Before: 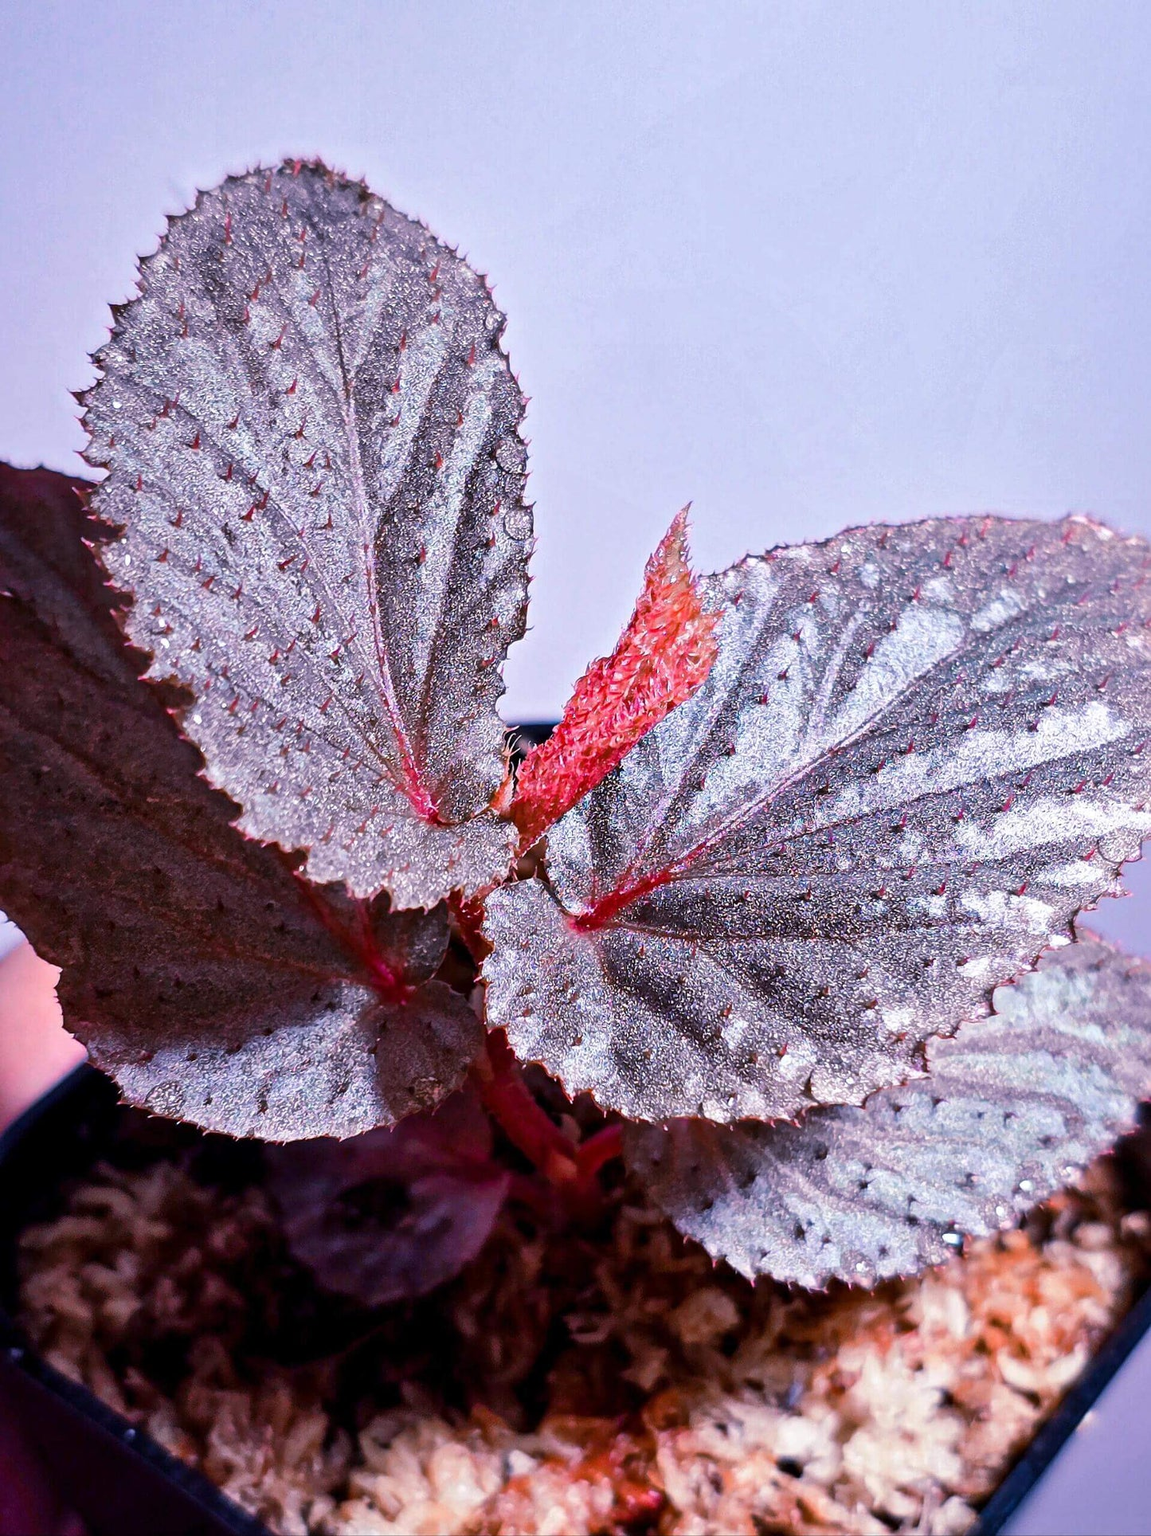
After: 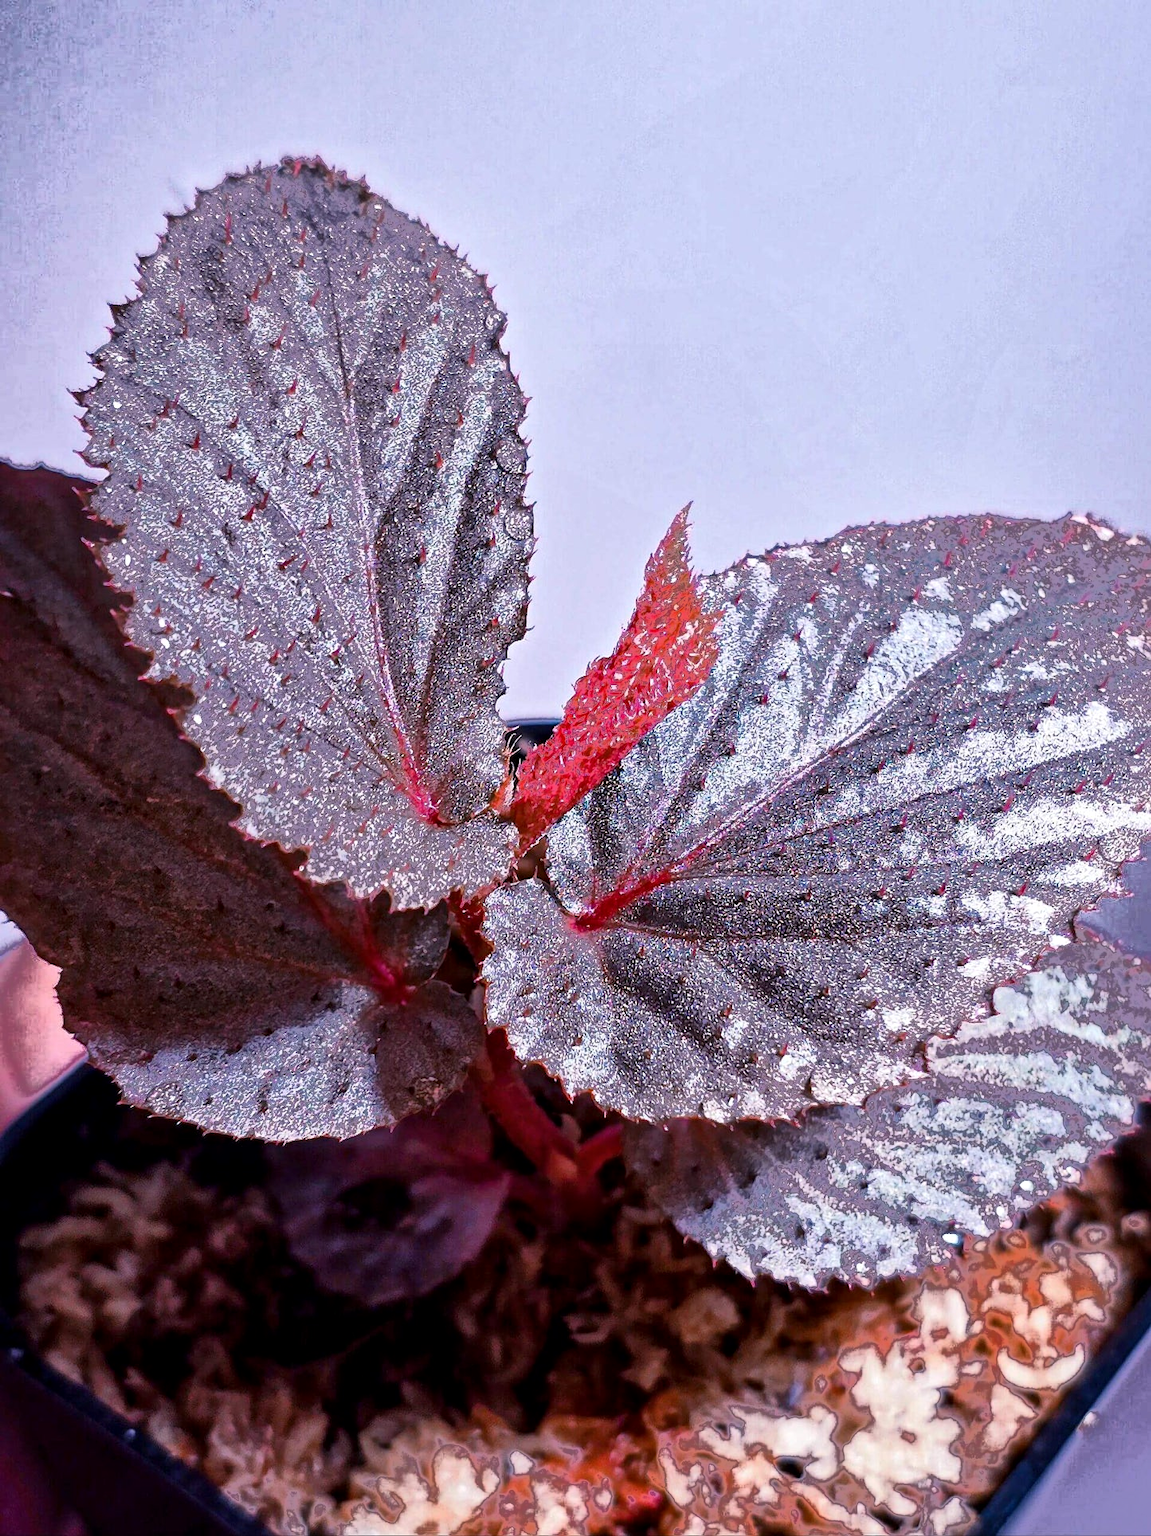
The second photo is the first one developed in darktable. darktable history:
local contrast: mode bilateral grid, contrast 20, coarseness 50, detail 120%, midtone range 0.2
fill light: exposure -0.73 EV, center 0.69, width 2.2
